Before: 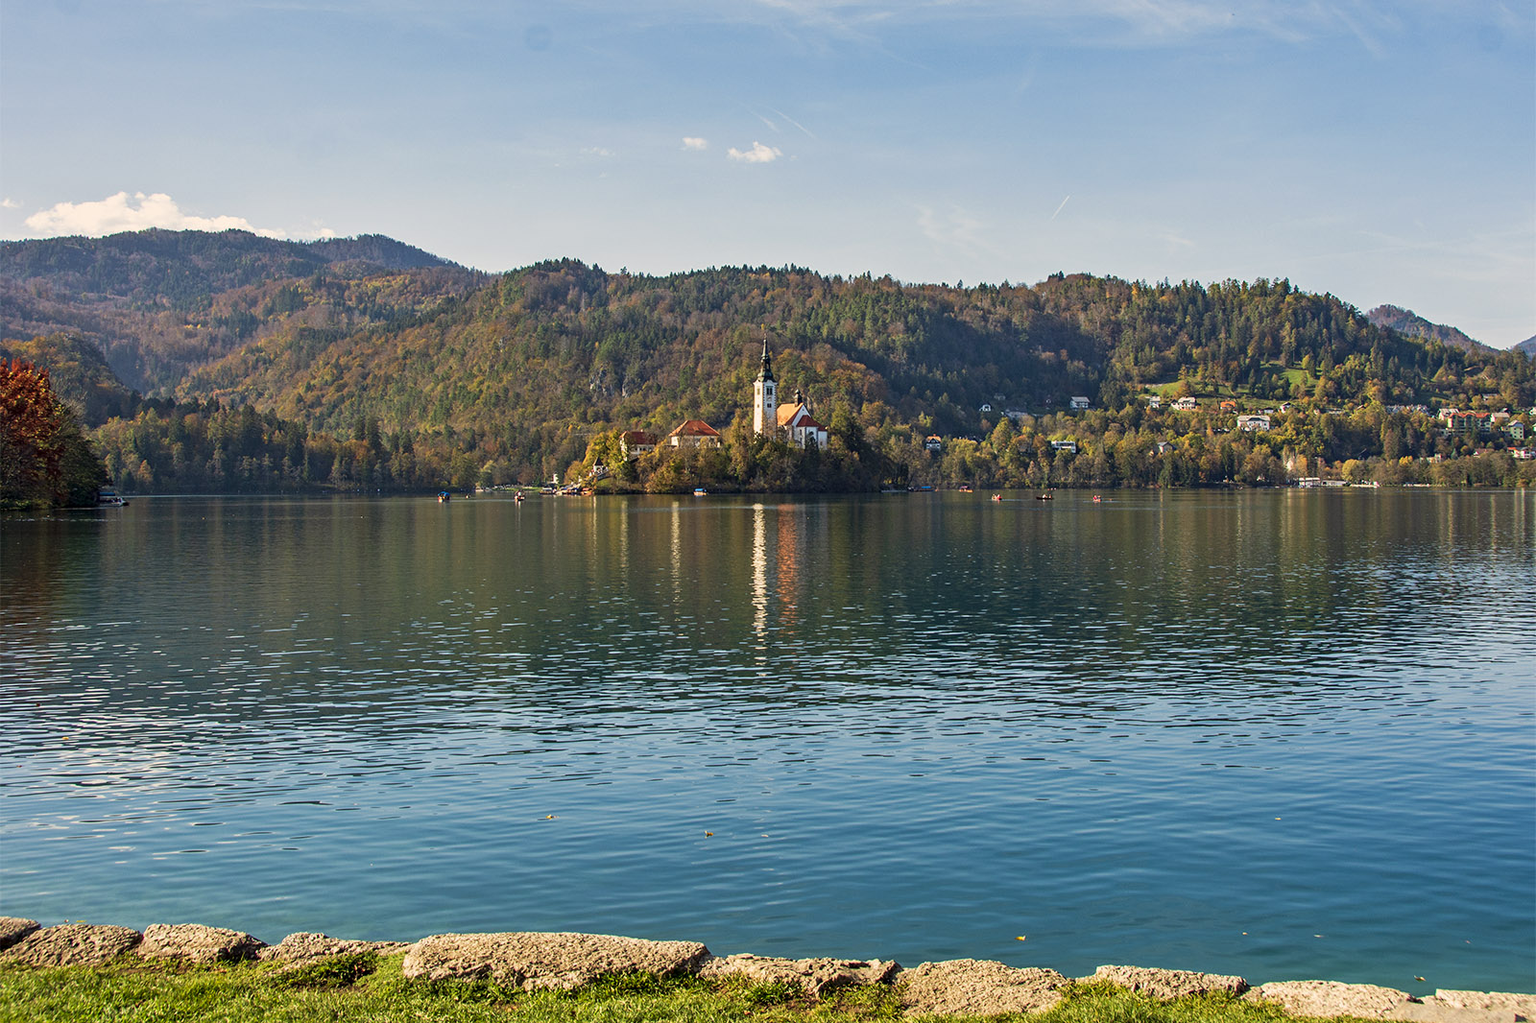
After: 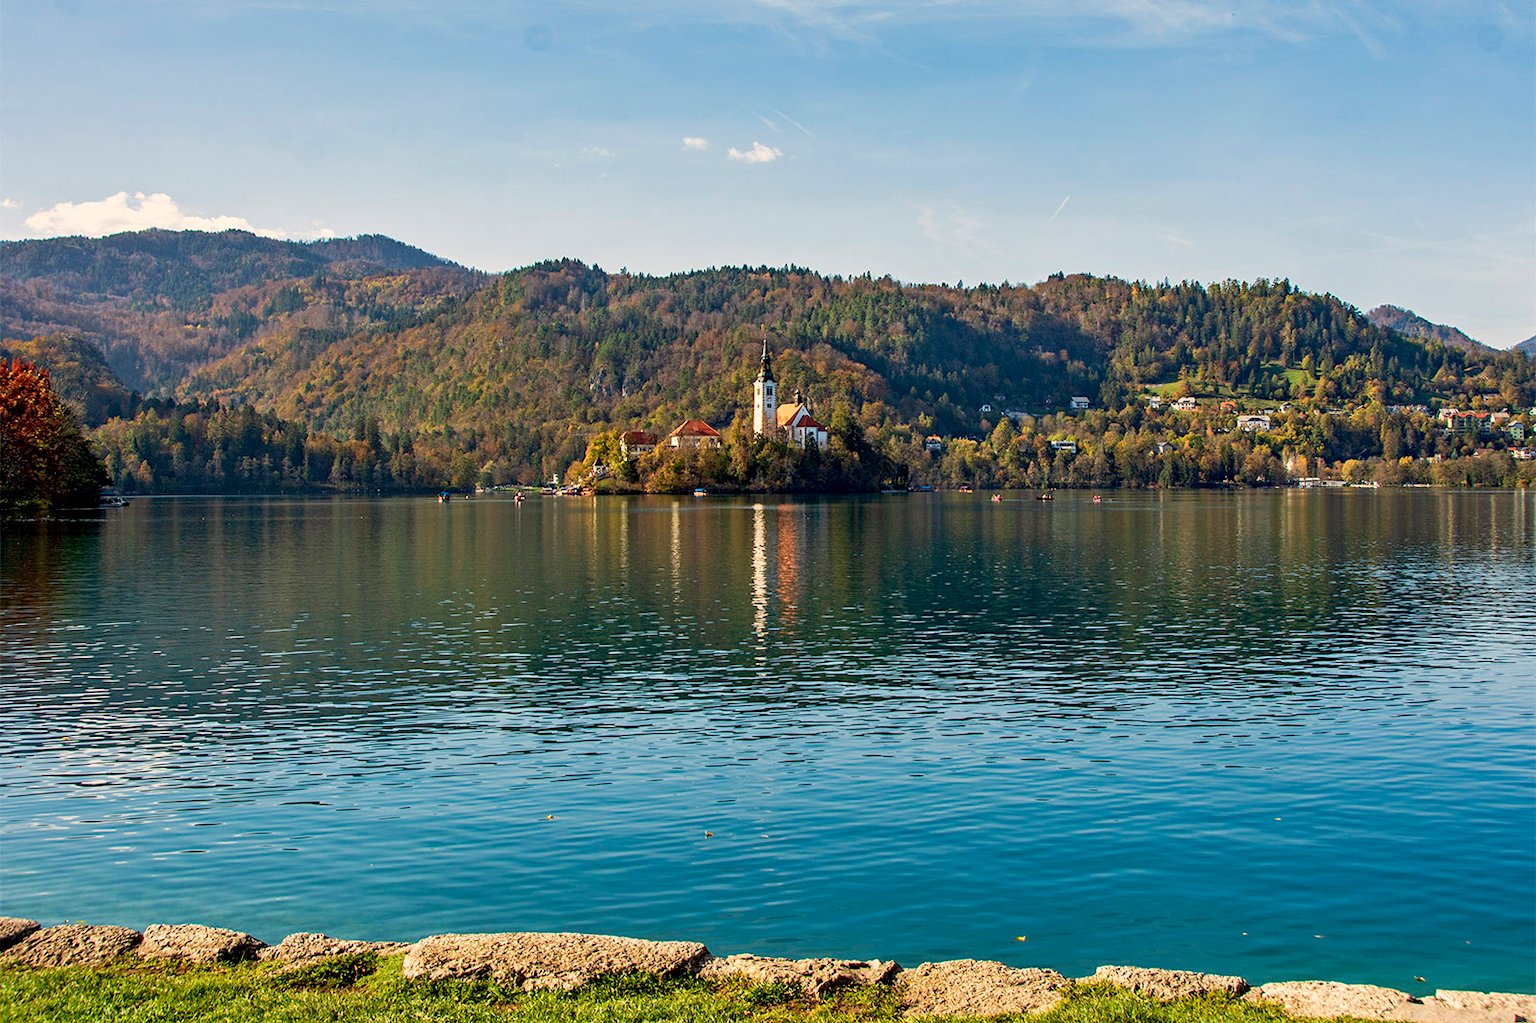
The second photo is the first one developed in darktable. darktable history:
exposure: black level correction 0.007, exposure 0.09 EV, compensate highlight preservation false
